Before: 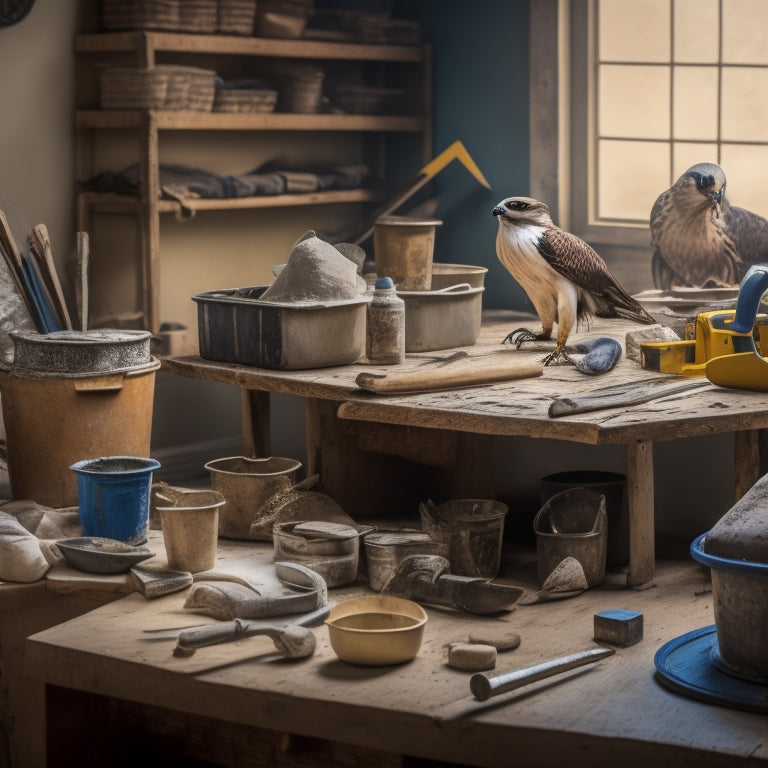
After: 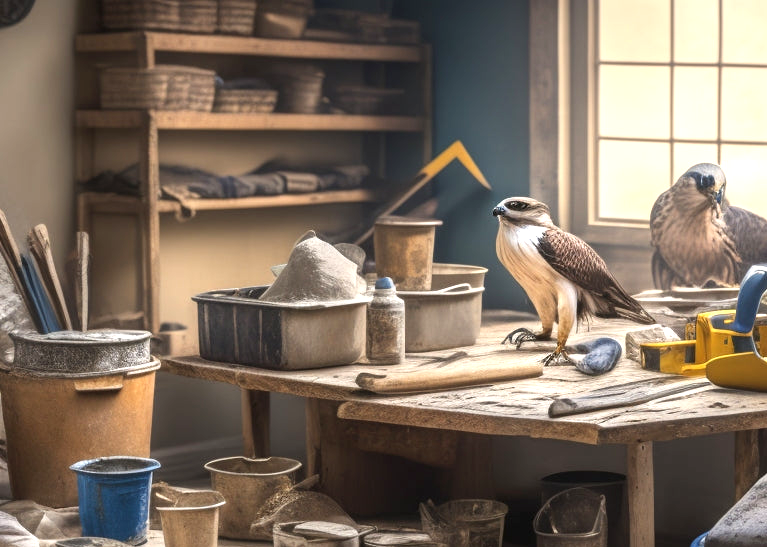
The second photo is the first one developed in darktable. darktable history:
exposure: black level correction -0.001, exposure 0.905 EV, compensate highlight preservation false
crop: bottom 28.726%
